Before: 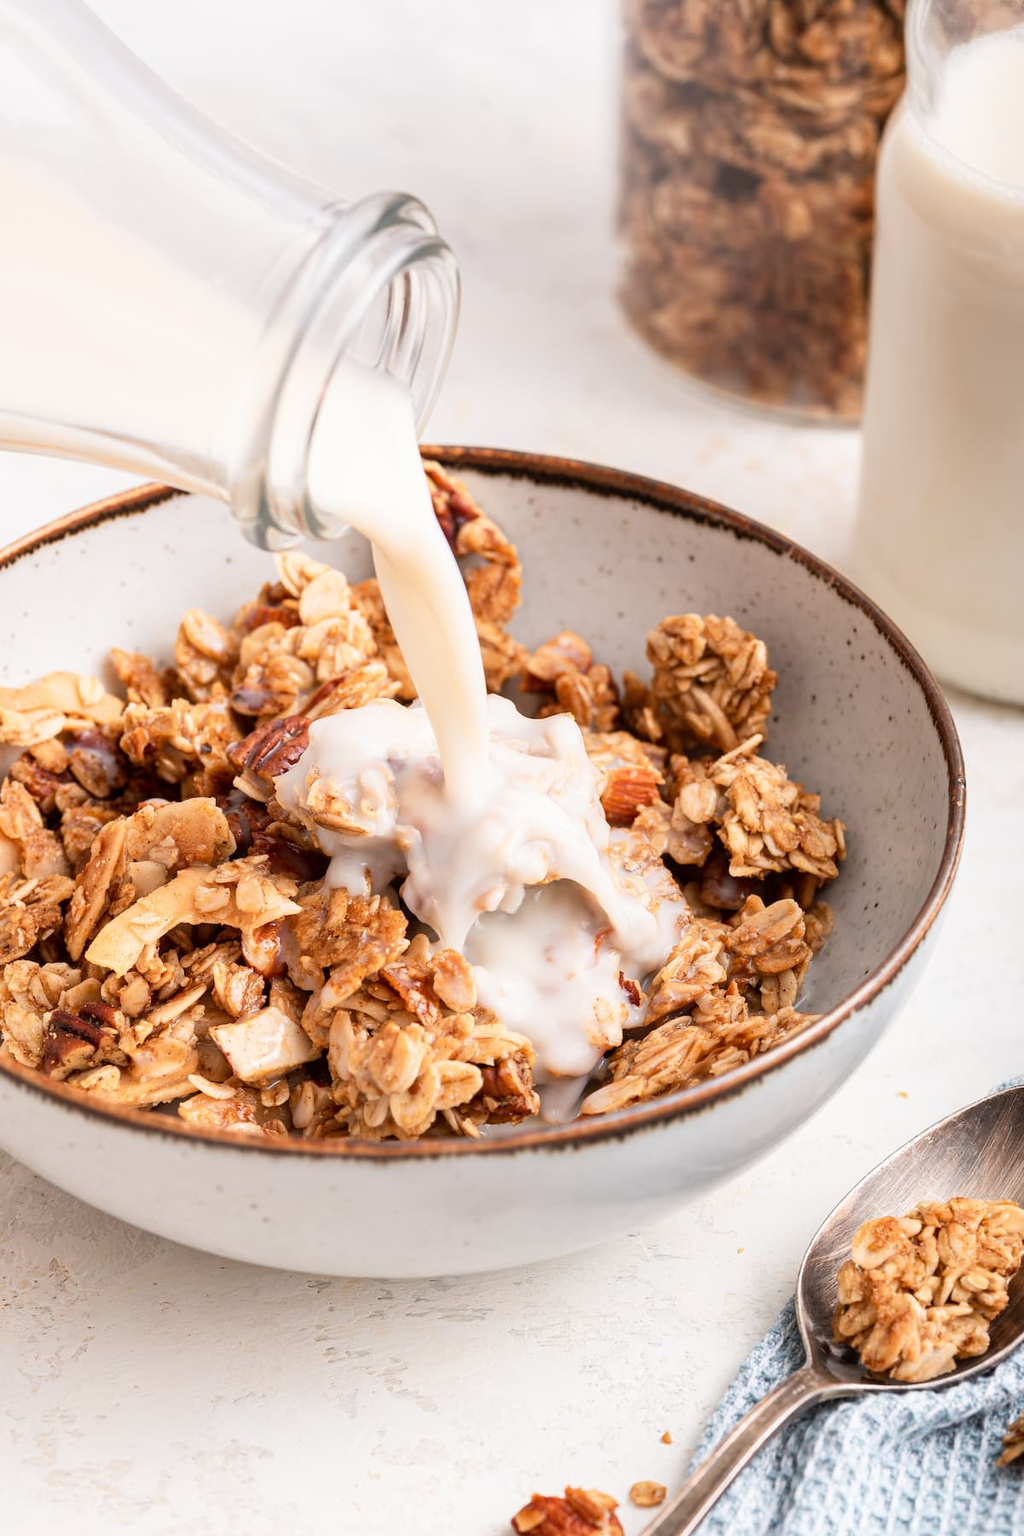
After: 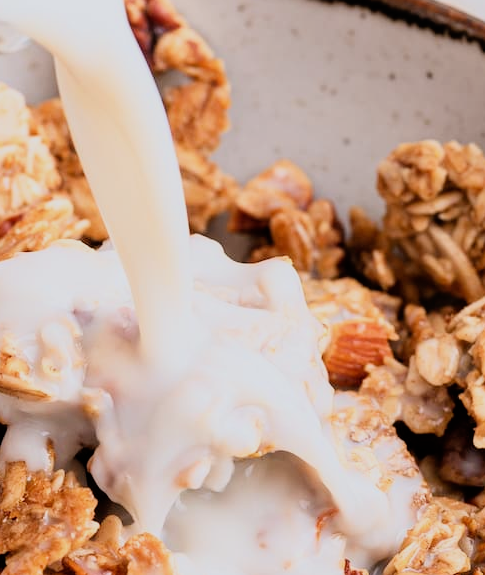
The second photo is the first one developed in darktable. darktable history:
crop: left 31.751%, top 32.172%, right 27.8%, bottom 35.83%
white balance: red 0.98, blue 1.034
filmic rgb: black relative exposure -7.75 EV, white relative exposure 4.4 EV, threshold 3 EV, hardness 3.76, latitude 50%, contrast 1.1, color science v5 (2021), contrast in shadows safe, contrast in highlights safe, enable highlight reconstruction true
